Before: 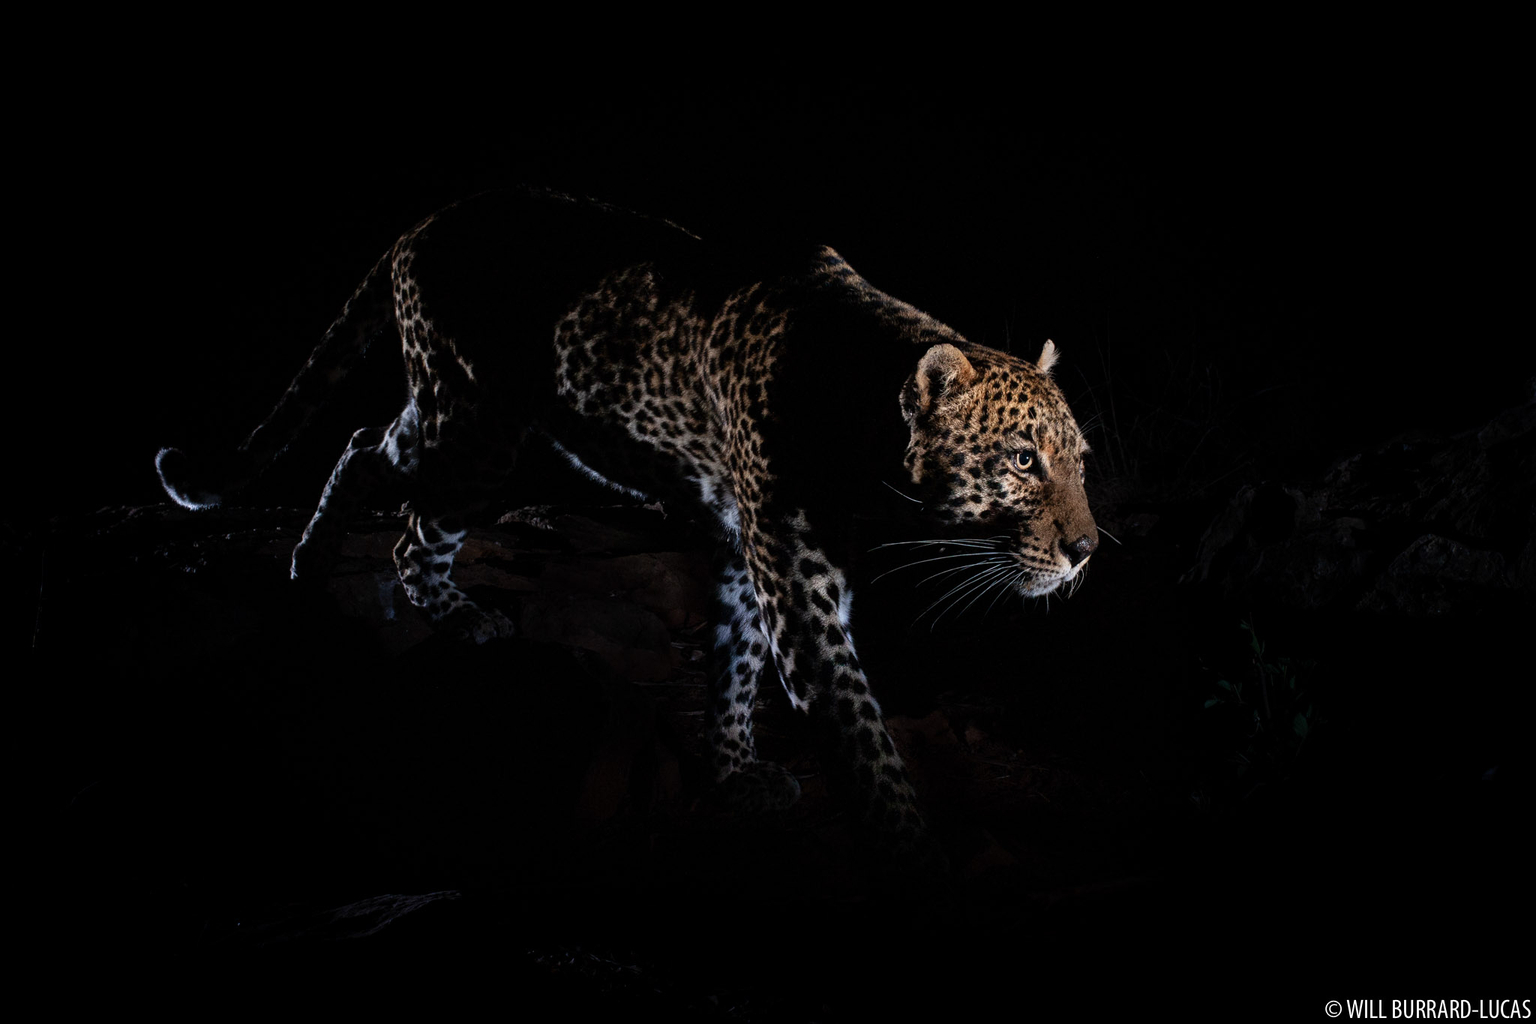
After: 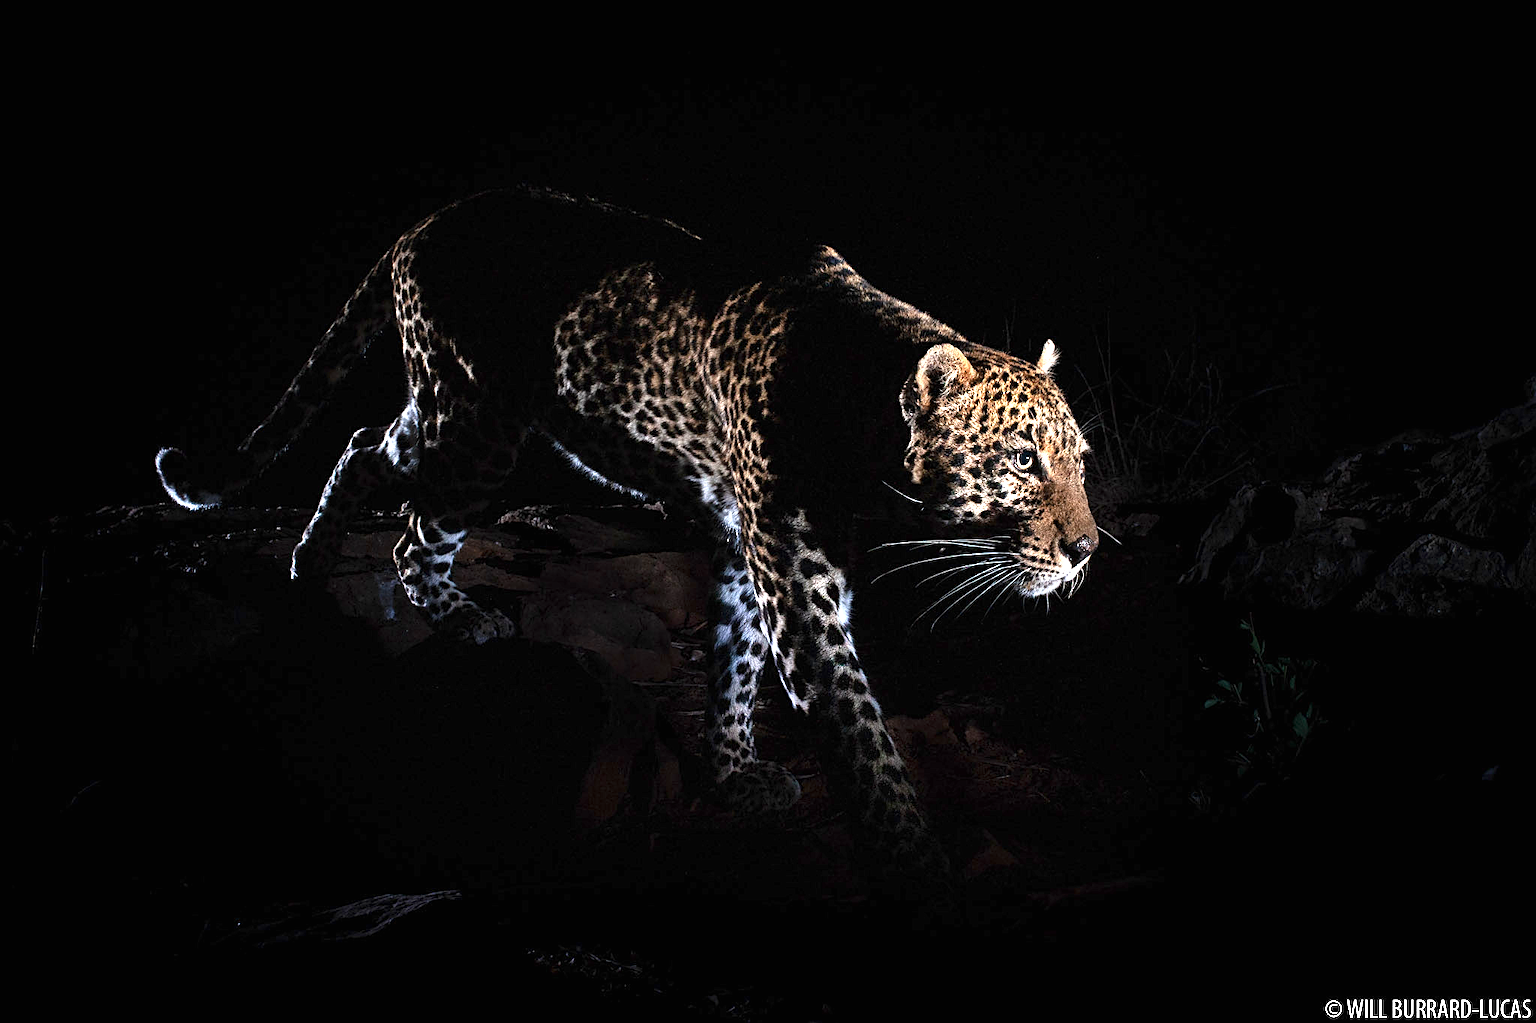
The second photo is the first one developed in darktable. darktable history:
sharpen: on, module defaults
exposure: black level correction 0, exposure 1.6 EV, compensate exposure bias true, compensate highlight preservation false
tone equalizer: on, module defaults
